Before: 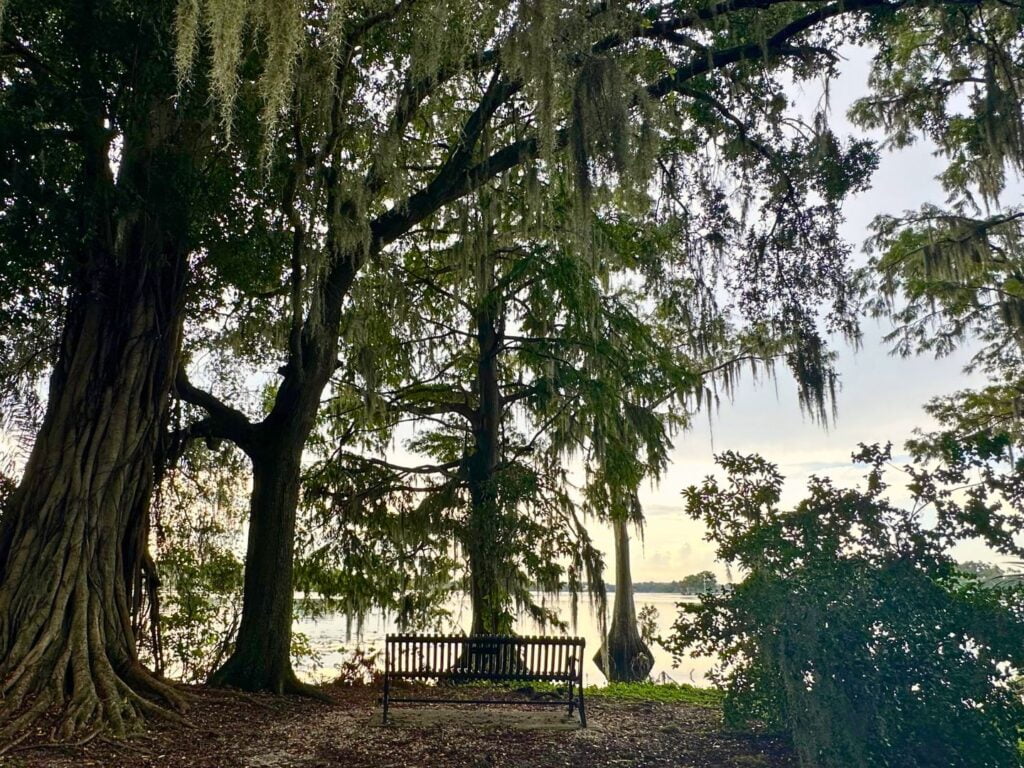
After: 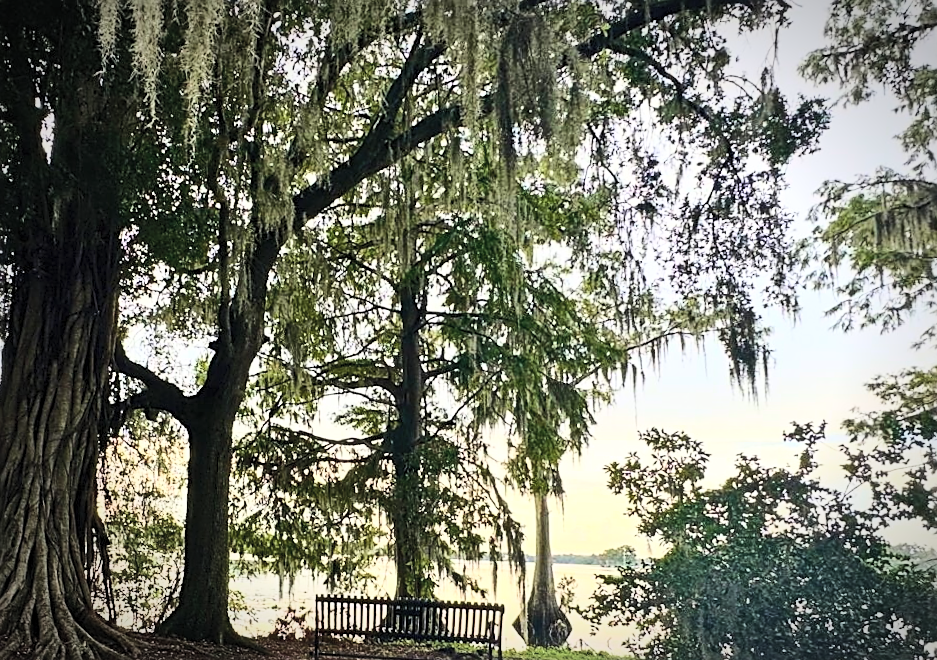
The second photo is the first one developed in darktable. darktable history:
contrast brightness saturation: contrast 0.14, brightness 0.21
vignetting: automatic ratio true
base curve: curves: ch0 [(0, 0) (0.028, 0.03) (0.121, 0.232) (0.46, 0.748) (0.859, 0.968) (1, 1)]
crop: left 1.964%, top 3.251%, right 1.122%, bottom 4.933%
sharpen: on, module defaults
rotate and perspective: rotation 0.062°, lens shift (vertical) 0.115, lens shift (horizontal) -0.133, crop left 0.047, crop right 0.94, crop top 0.061, crop bottom 0.94
